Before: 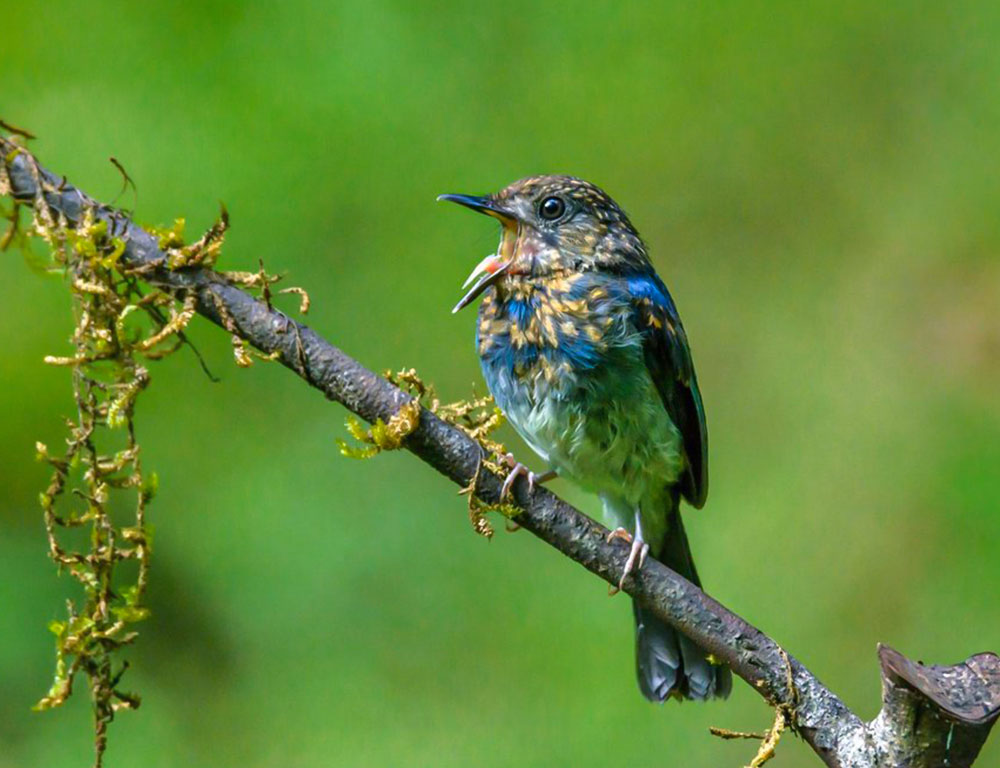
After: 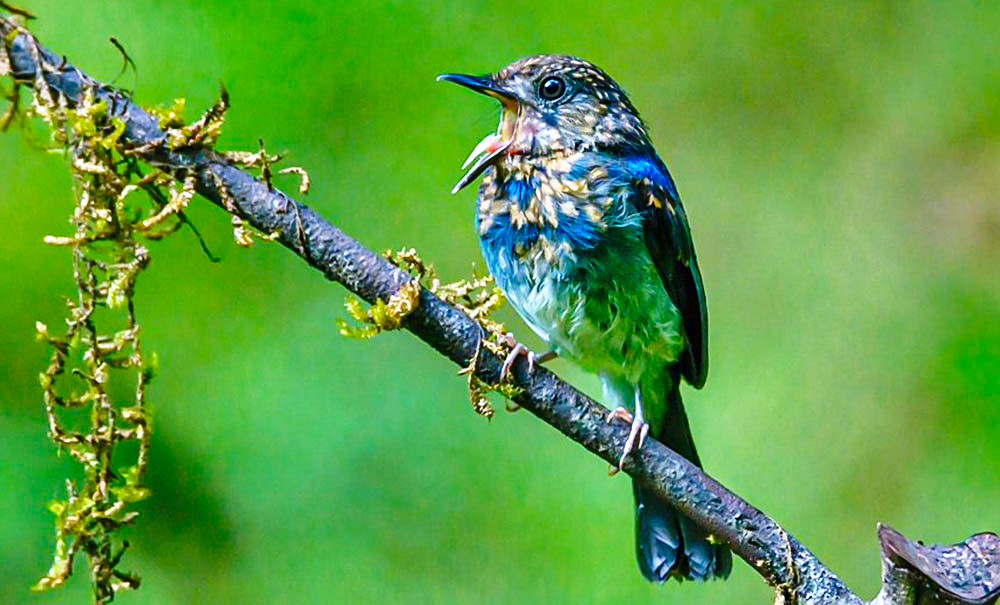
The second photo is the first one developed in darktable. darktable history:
crop and rotate: top 15.711%, bottom 5.495%
base curve: curves: ch0 [(0, 0) (0.028, 0.03) (0.121, 0.232) (0.46, 0.748) (0.859, 0.968) (1, 1)], preserve colors none
sharpen: amount 0.496
shadows and highlights: white point adjustment 0.119, highlights -70.35, soften with gaussian
color calibration: output R [0.972, 0.068, -0.094, 0], output G [-0.178, 1.216, -0.086, 0], output B [0.095, -0.136, 0.98, 0], illuminant as shot in camera, x 0.379, y 0.397, temperature 4132.37 K
